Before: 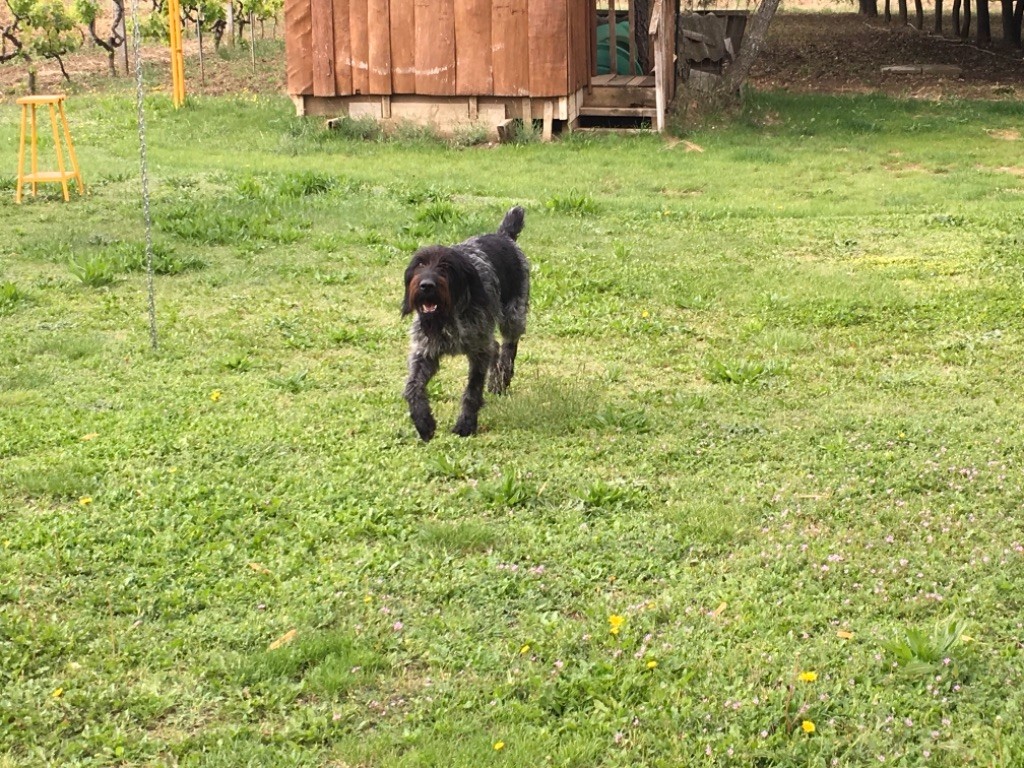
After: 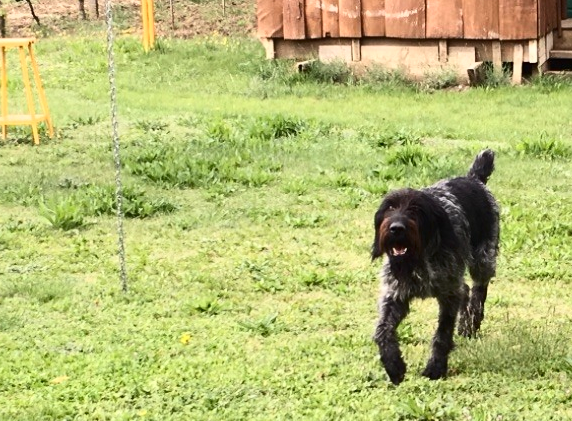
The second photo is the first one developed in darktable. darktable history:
contrast brightness saturation: contrast 0.282
crop and rotate: left 3.019%, top 7.509%, right 41.063%, bottom 37.585%
color correction: highlights b* 0.039
